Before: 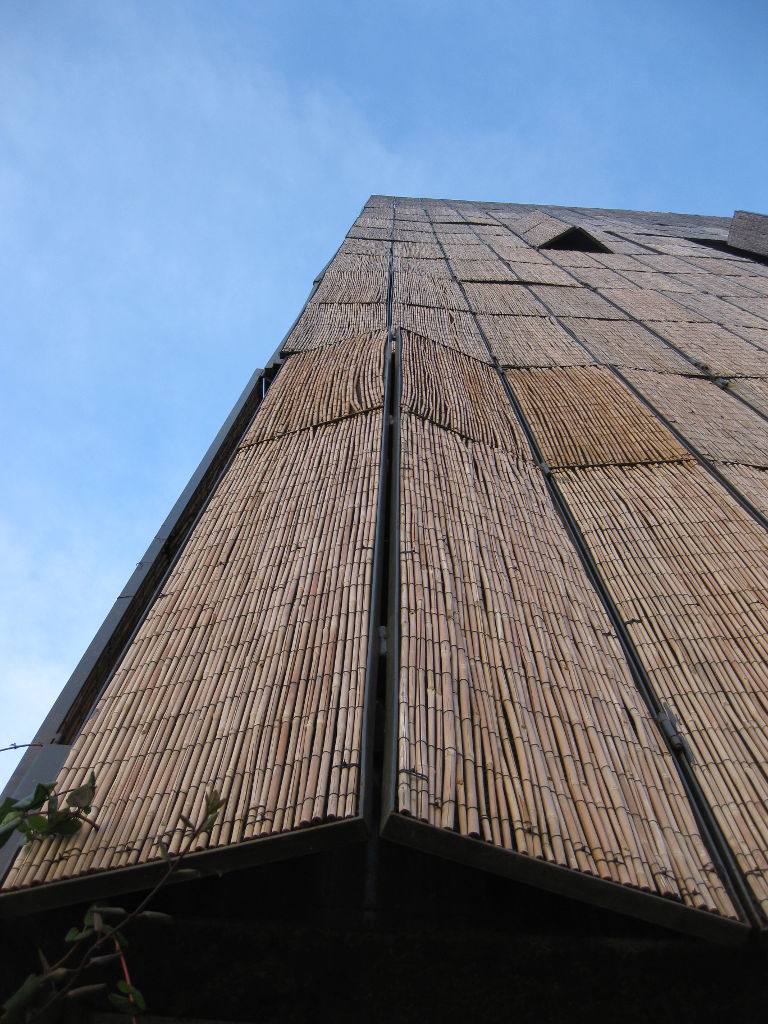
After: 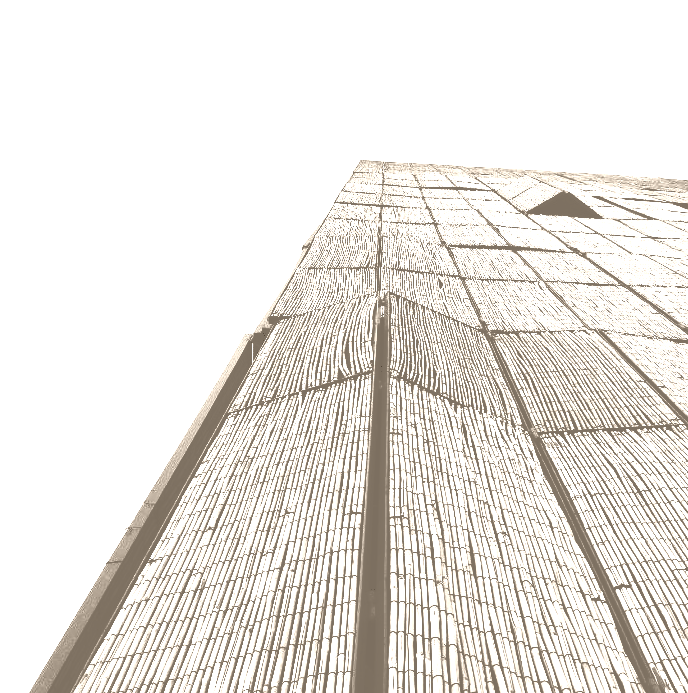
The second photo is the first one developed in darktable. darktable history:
white balance: red 1.009, blue 1.027
tone curve: curves: ch0 [(0, 0) (0.003, 0.184) (0.011, 0.184) (0.025, 0.189) (0.044, 0.192) (0.069, 0.194) (0.1, 0.2) (0.136, 0.202) (0.177, 0.206) (0.224, 0.214) (0.277, 0.243) (0.335, 0.297) (0.399, 0.39) (0.468, 0.508) (0.543, 0.653) (0.623, 0.754) (0.709, 0.834) (0.801, 0.887) (0.898, 0.925) (1, 1)], preserve colors none
colorize: hue 34.49°, saturation 35.33%, source mix 100%, version 1
crop: left 1.509%, top 3.452%, right 7.696%, bottom 28.452%
tone equalizer: -8 EV -0.75 EV, -7 EV -0.7 EV, -6 EV -0.6 EV, -5 EV -0.4 EV, -3 EV 0.4 EV, -2 EV 0.6 EV, -1 EV 0.7 EV, +0 EV 0.75 EV, edges refinement/feathering 500, mask exposure compensation -1.57 EV, preserve details no
